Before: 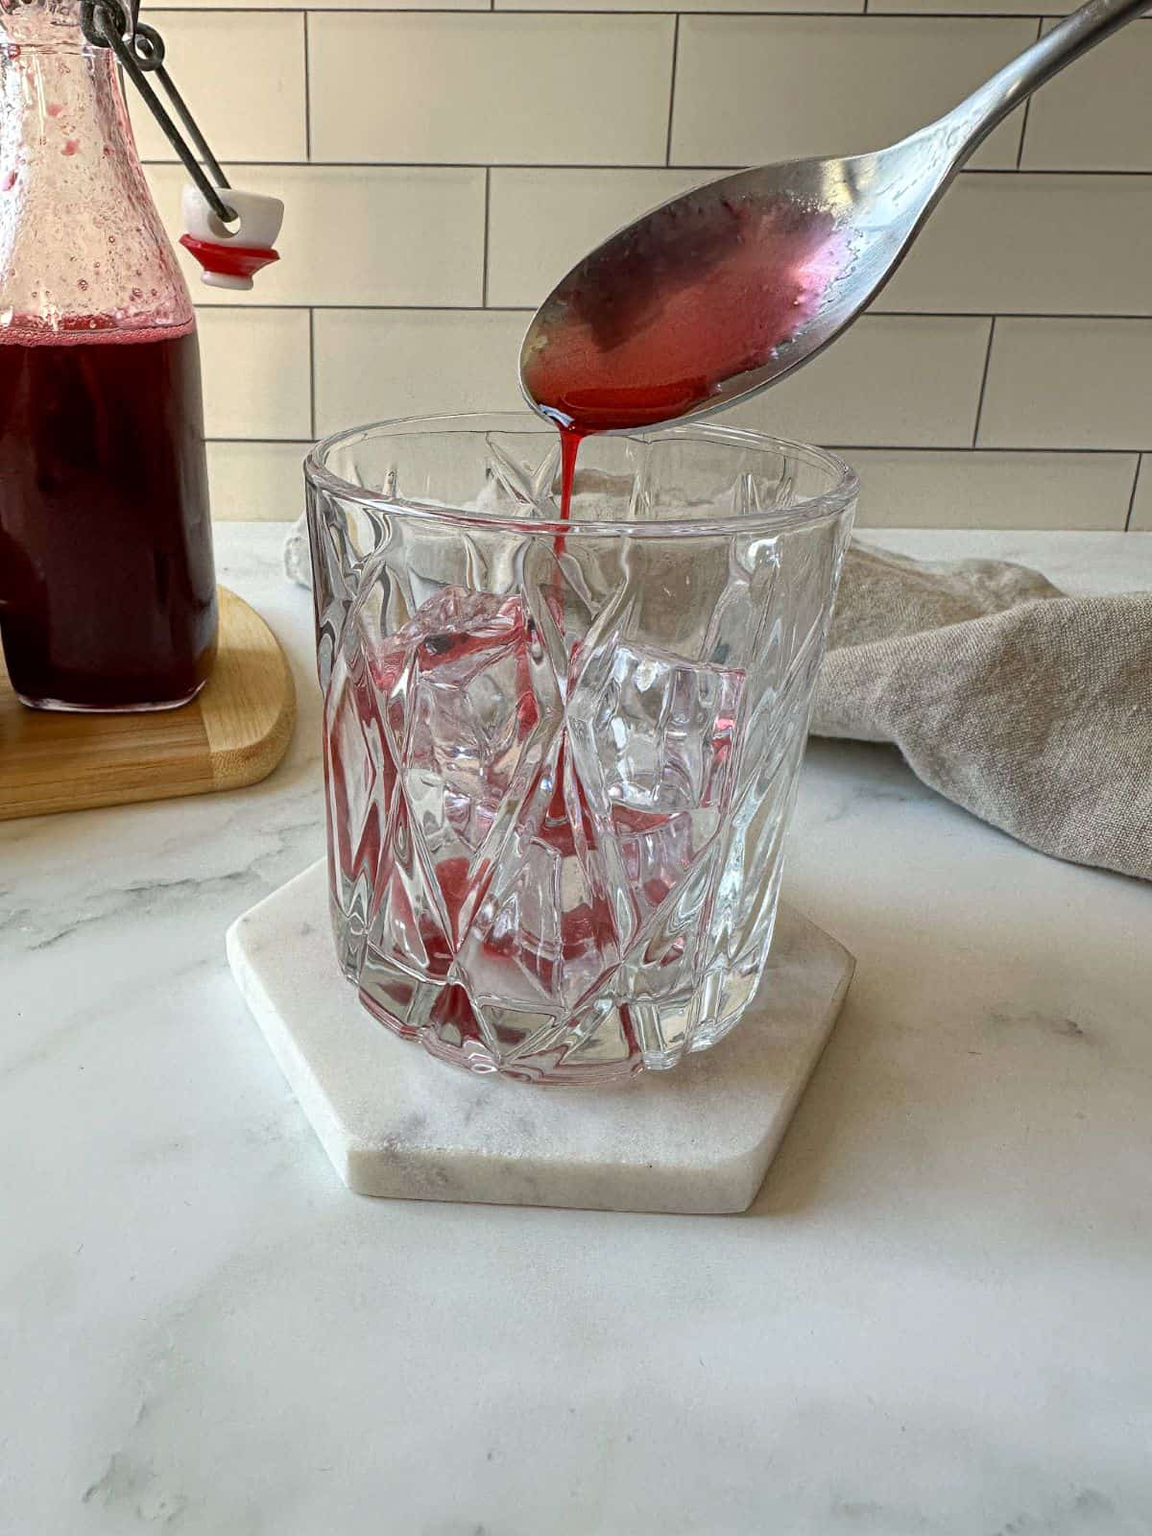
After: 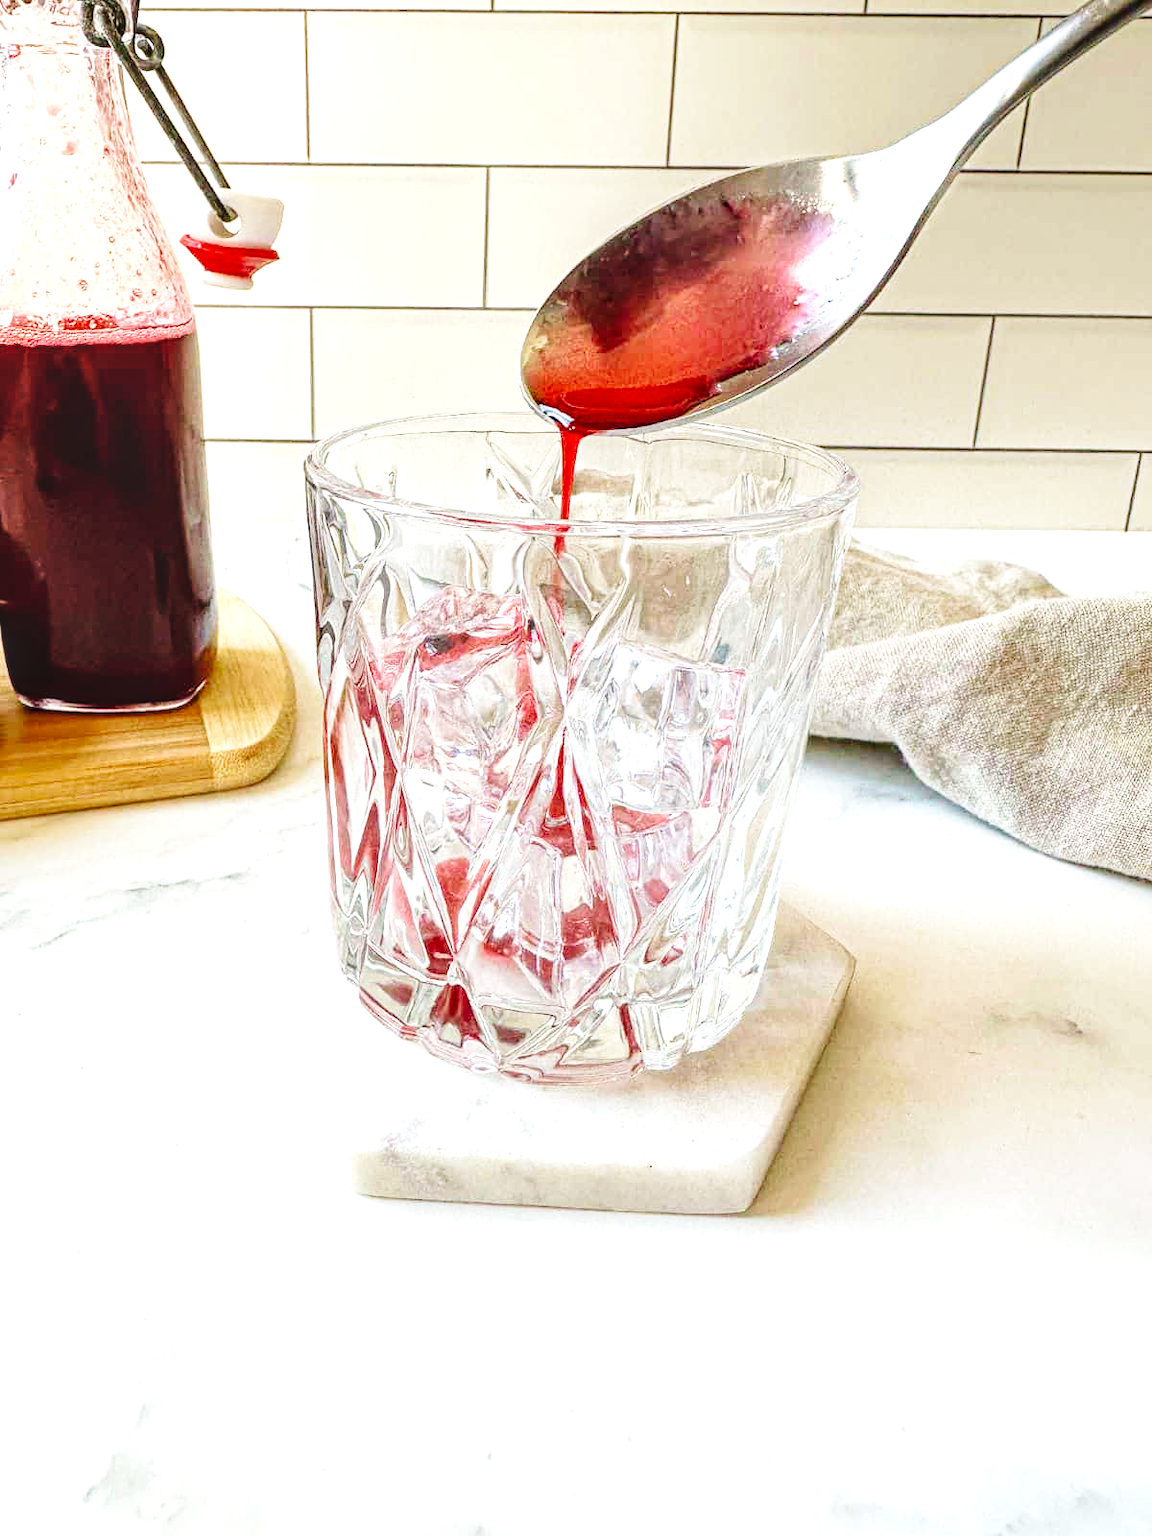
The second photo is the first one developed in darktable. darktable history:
velvia: on, module defaults
exposure: black level correction 0, exposure 1.2 EV, compensate exposure bias true, compensate highlight preservation false
base curve: curves: ch0 [(0, 0) (0.036, 0.025) (0.121, 0.166) (0.206, 0.329) (0.605, 0.79) (1, 1)], preserve colors none
local contrast: on, module defaults
tone equalizer: -7 EV 0.13 EV, smoothing diameter 25%, edges refinement/feathering 10, preserve details guided filter
